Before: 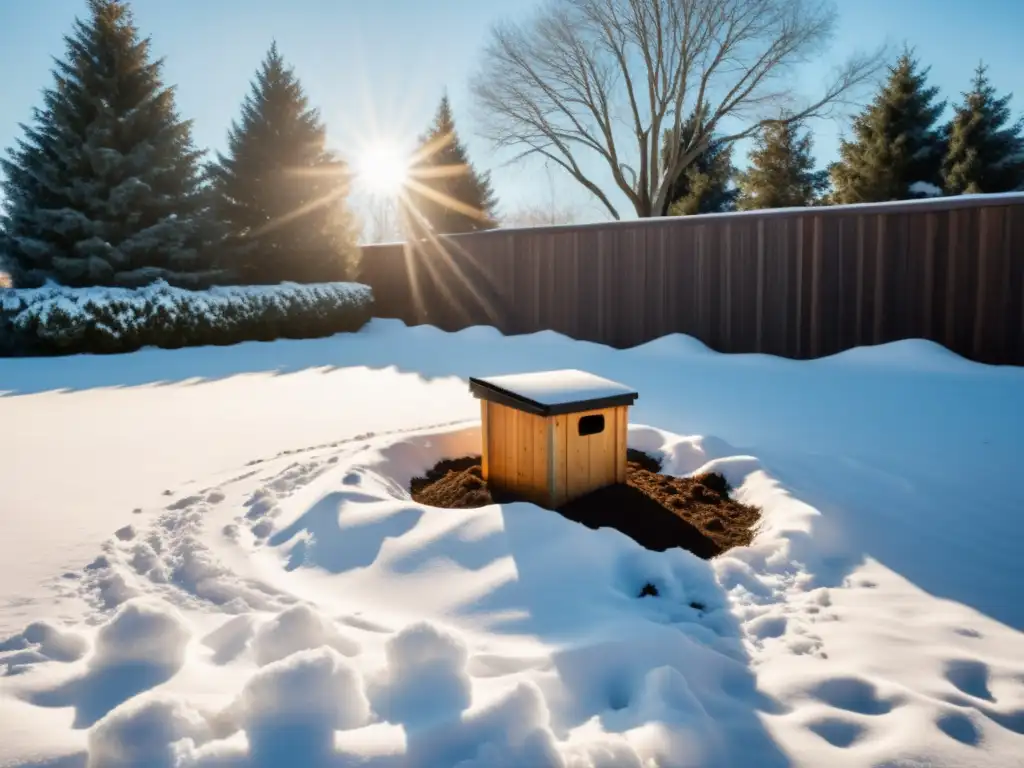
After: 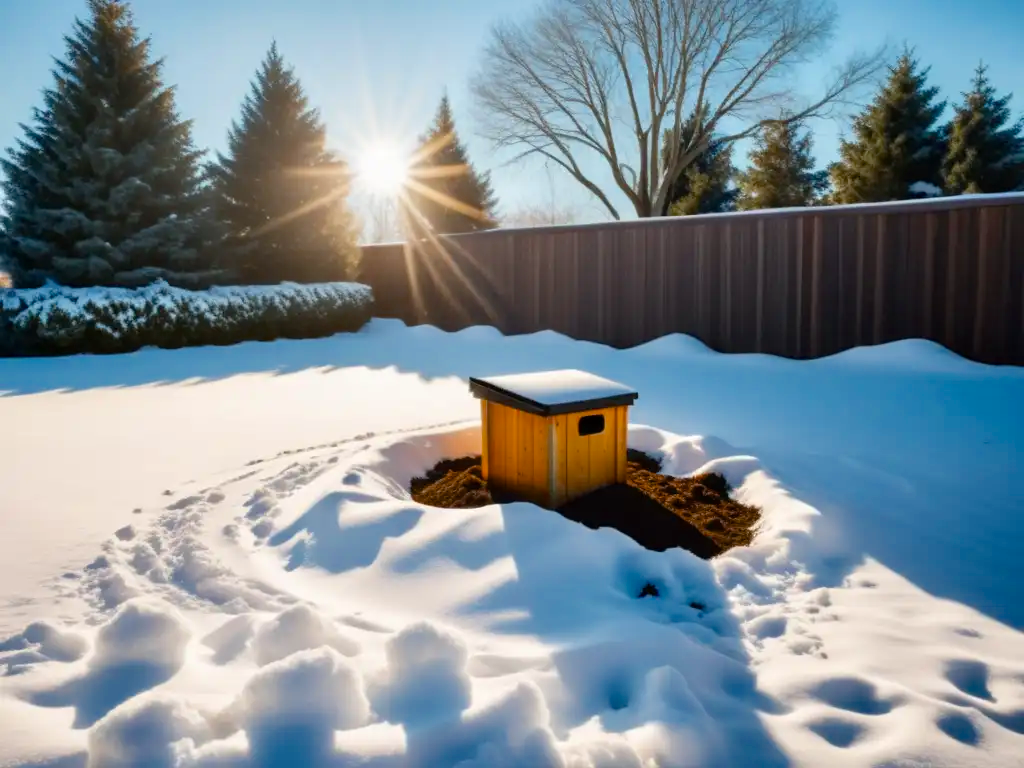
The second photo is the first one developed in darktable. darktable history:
color balance rgb: perceptual saturation grading › global saturation 19.857%, saturation formula JzAzBz (2021)
